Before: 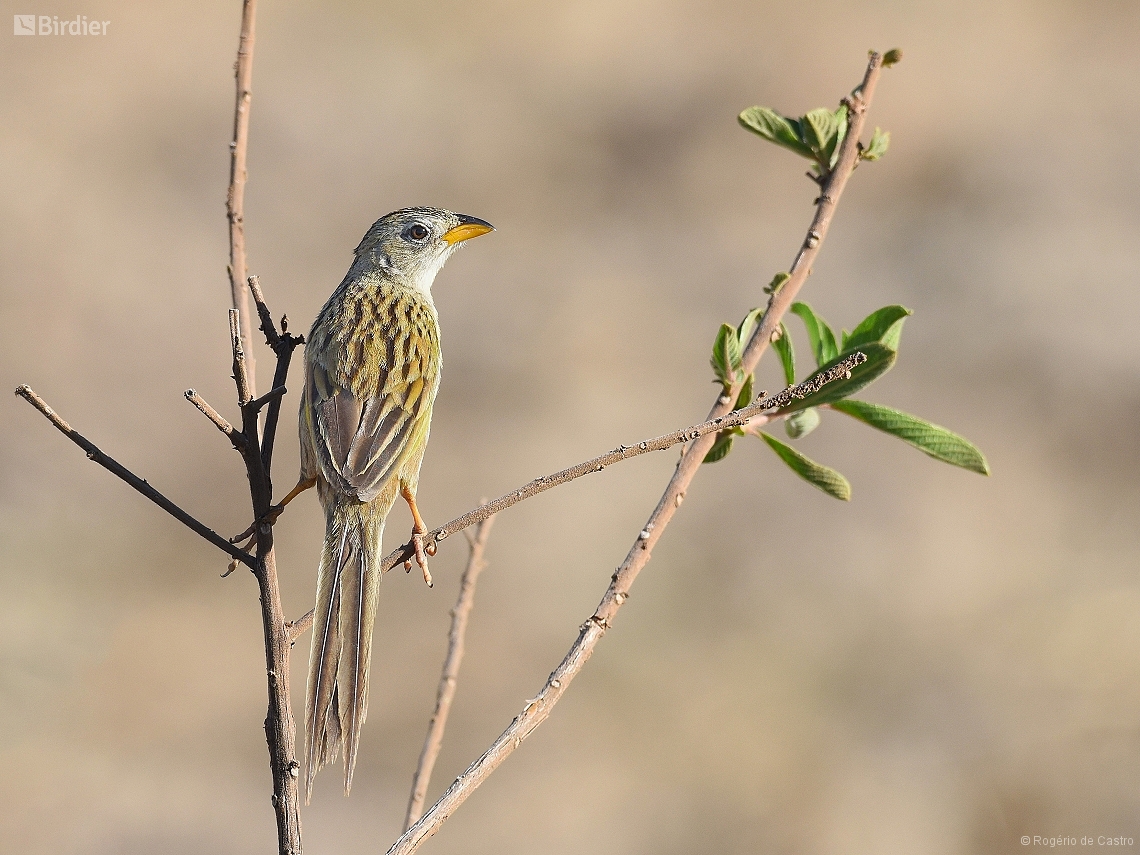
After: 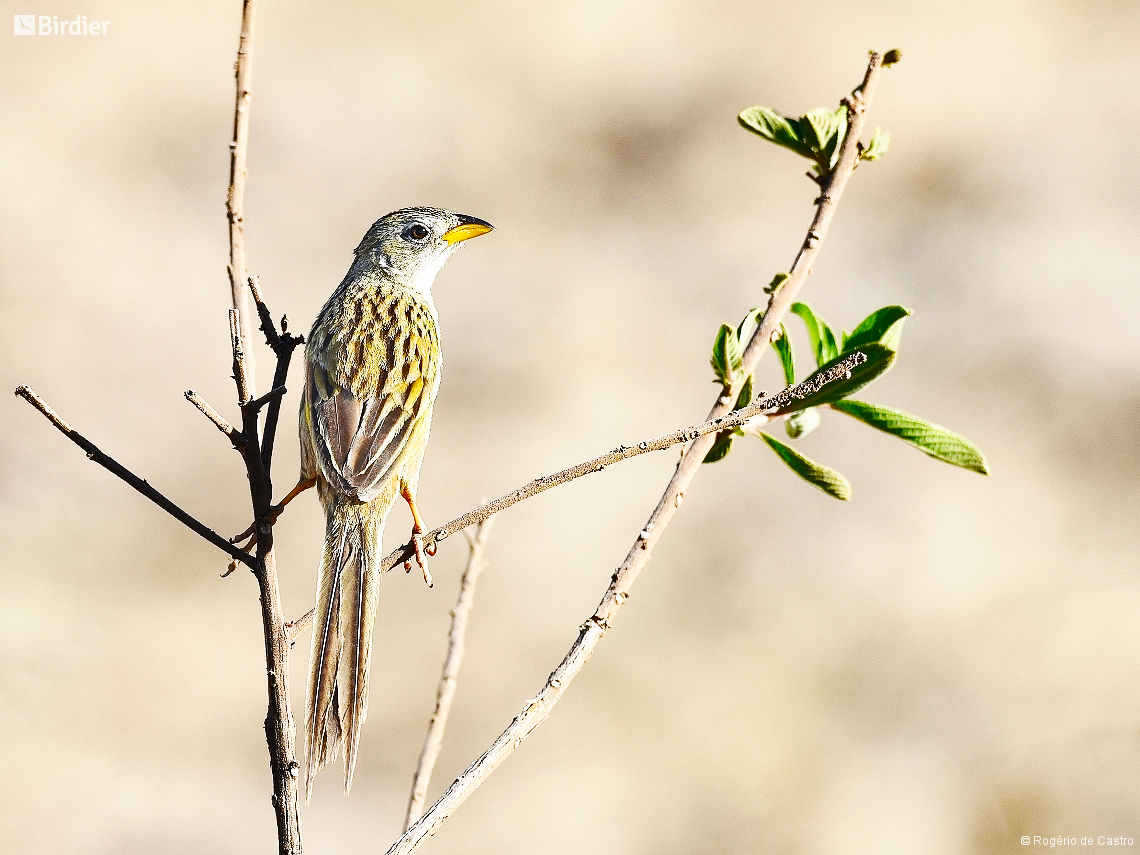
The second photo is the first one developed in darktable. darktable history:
base curve: curves: ch0 [(0, 0) (0.007, 0.004) (0.027, 0.03) (0.046, 0.07) (0.207, 0.54) (0.442, 0.872) (0.673, 0.972) (1, 1)], preserve colors none
shadows and highlights: low approximation 0.01, soften with gaussian
